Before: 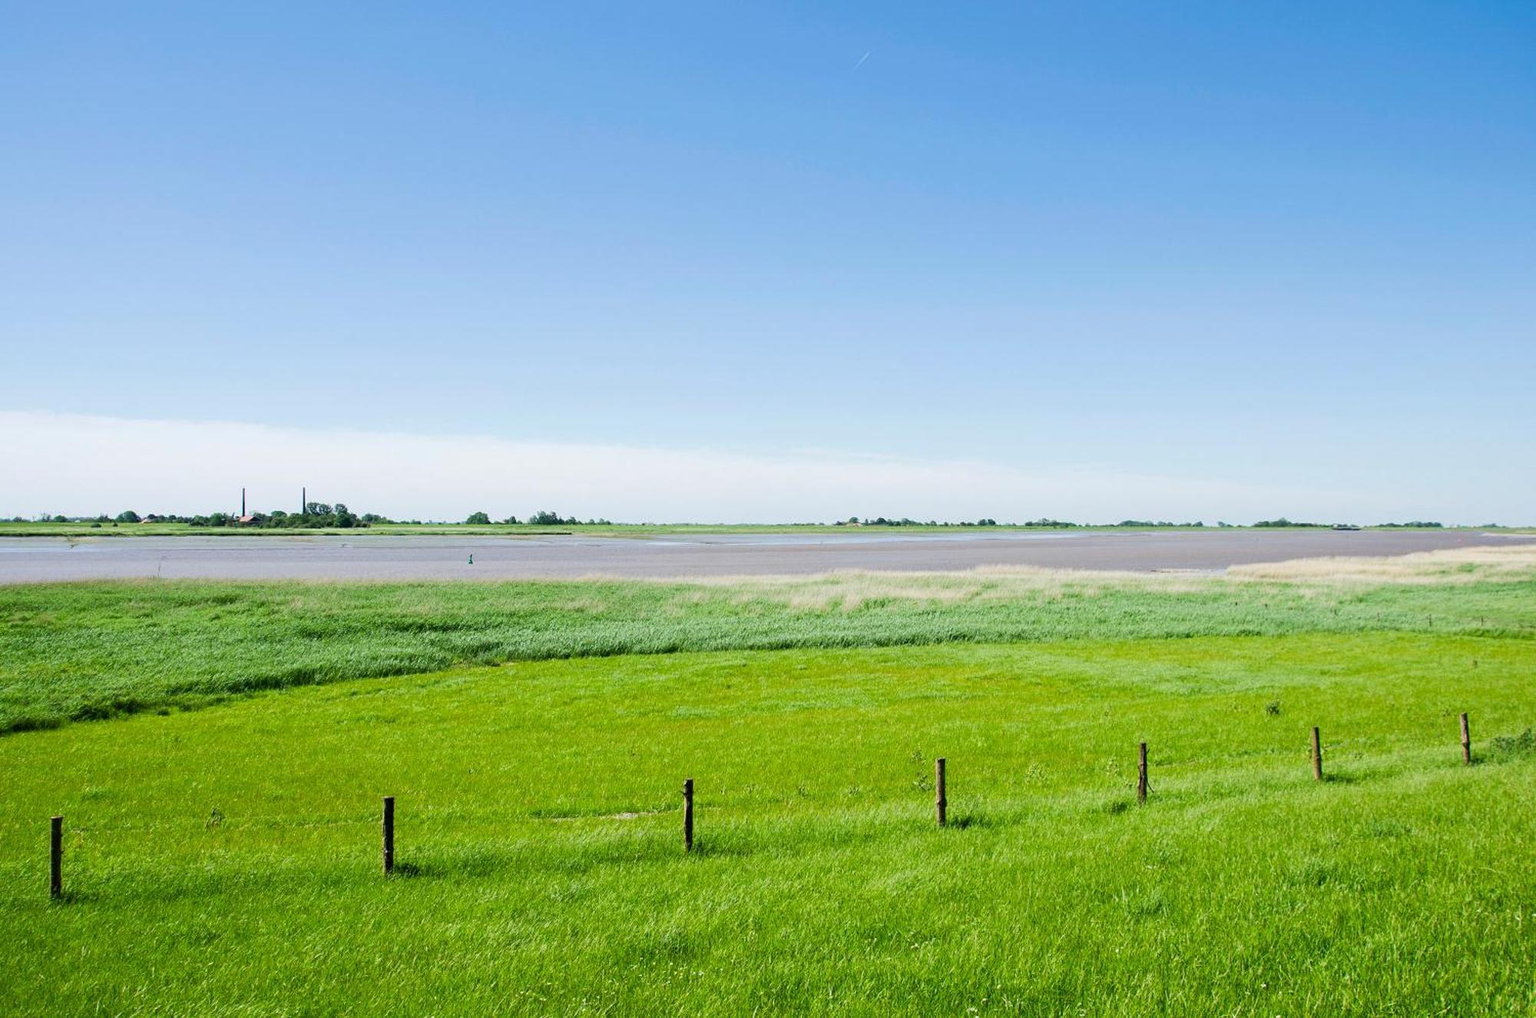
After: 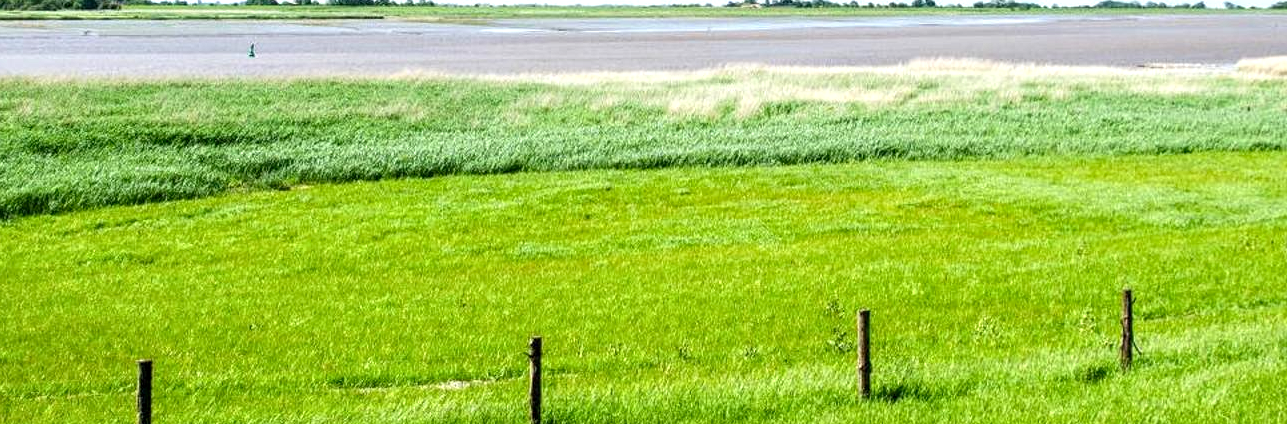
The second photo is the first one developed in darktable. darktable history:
crop: left 18.091%, top 51.13%, right 17.525%, bottom 16.85%
exposure: black level correction 0.001, exposure 0.5 EV, compensate exposure bias true, compensate highlight preservation false
local contrast: highlights 61%, detail 143%, midtone range 0.428
